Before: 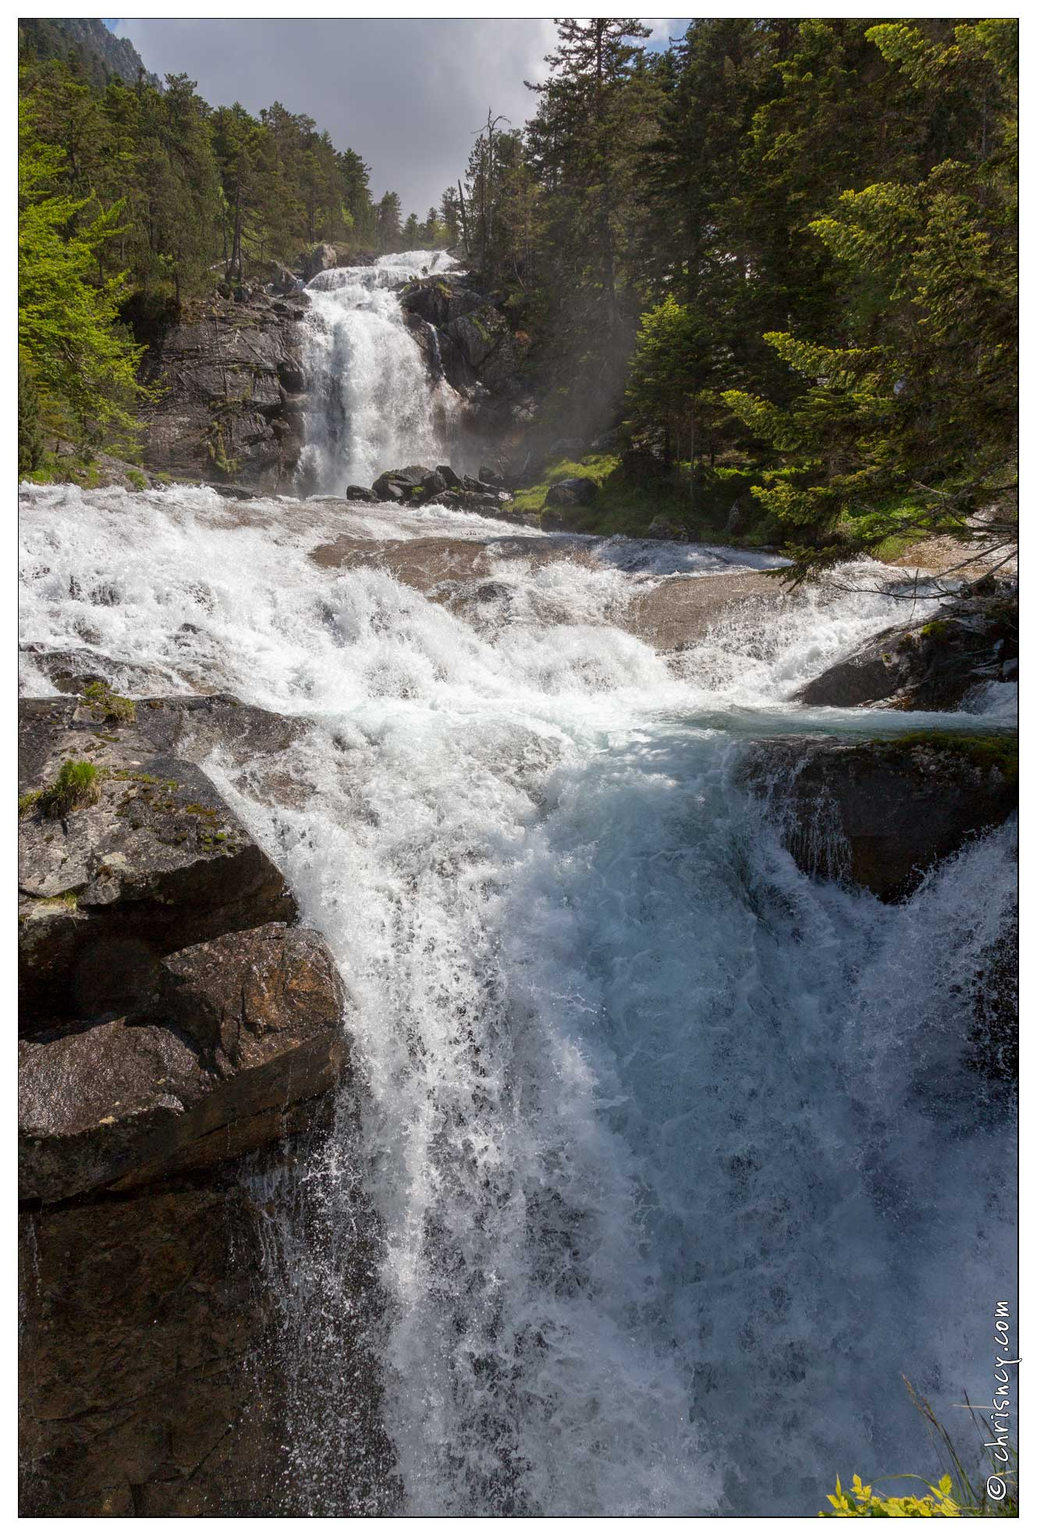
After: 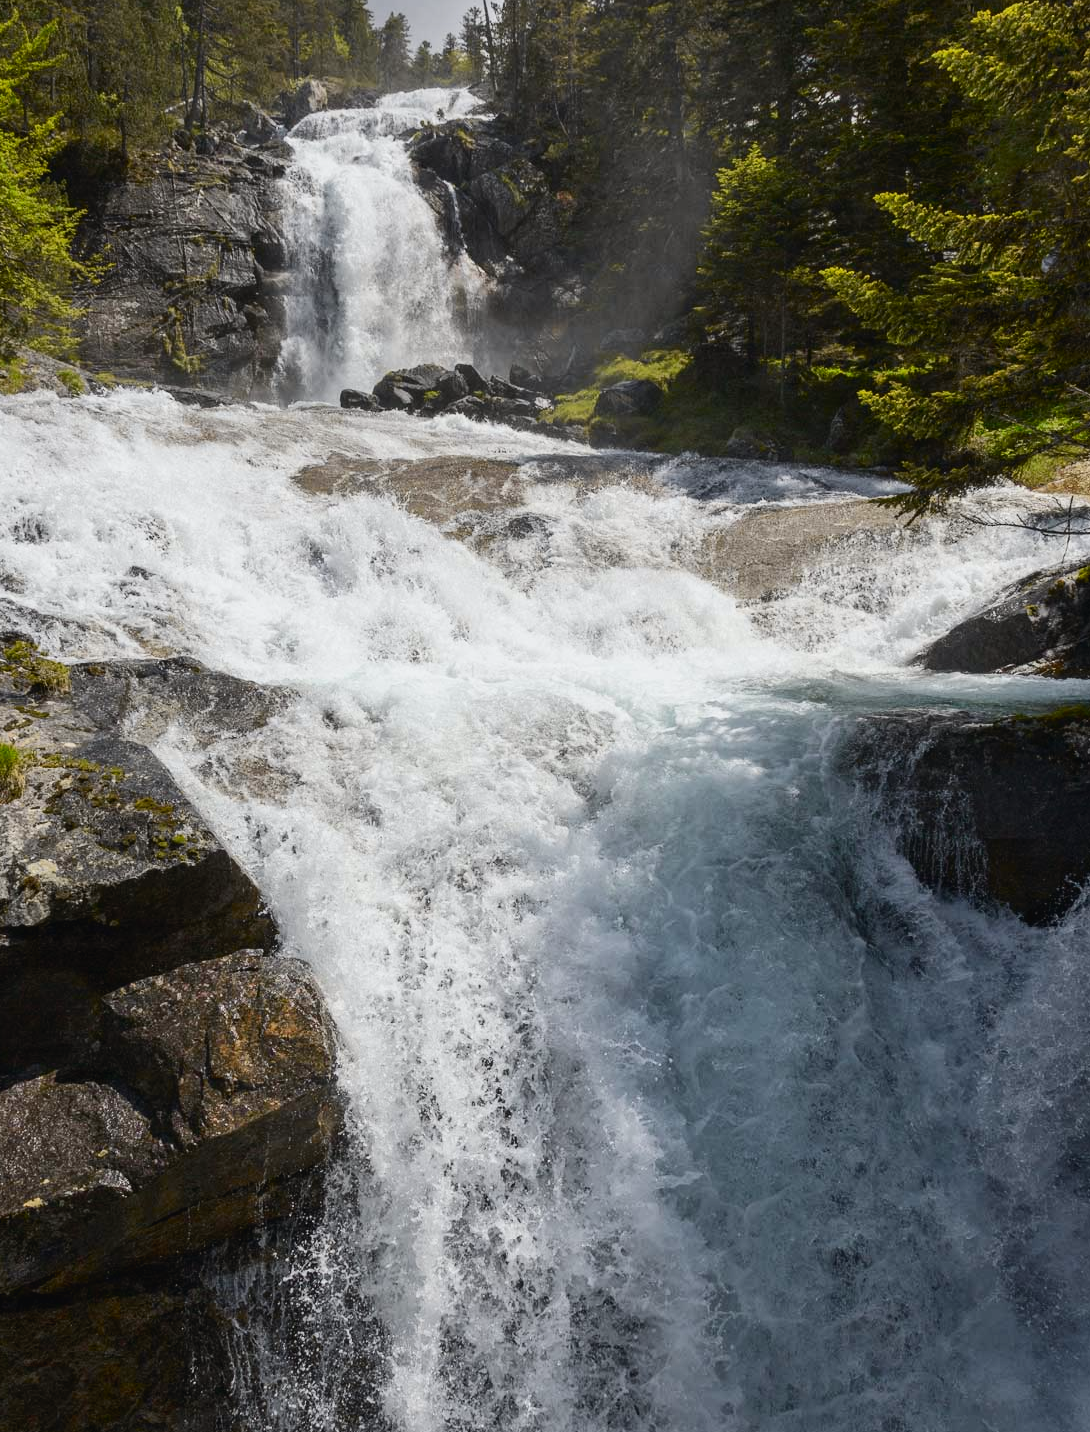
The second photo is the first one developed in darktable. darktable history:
crop: left 7.856%, top 11.836%, right 10.12%, bottom 15.387%
tone curve: curves: ch0 [(0, 0.02) (0.063, 0.058) (0.262, 0.243) (0.447, 0.468) (0.544, 0.596) (0.805, 0.823) (1, 0.952)]; ch1 [(0, 0) (0.339, 0.31) (0.417, 0.401) (0.452, 0.455) (0.482, 0.483) (0.502, 0.499) (0.517, 0.506) (0.55, 0.542) (0.588, 0.604) (0.729, 0.782) (1, 1)]; ch2 [(0, 0) (0.346, 0.34) (0.431, 0.45) (0.485, 0.487) (0.5, 0.496) (0.527, 0.526) (0.56, 0.574) (0.613, 0.642) (0.679, 0.703) (1, 1)], color space Lab, independent channels, preserve colors none
